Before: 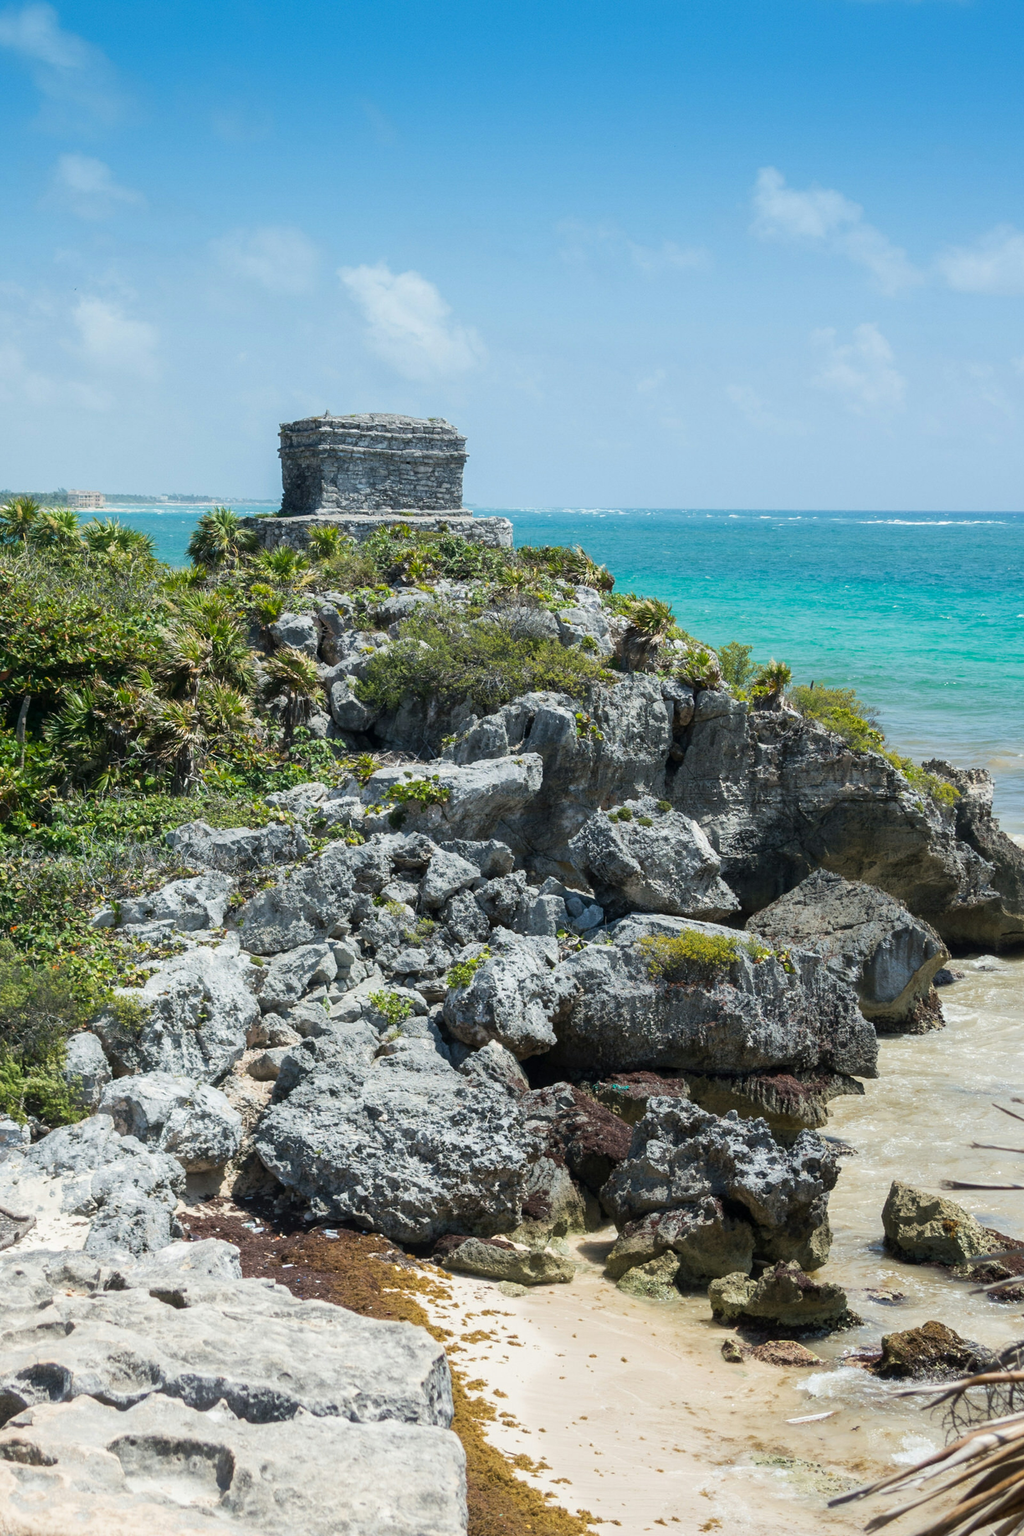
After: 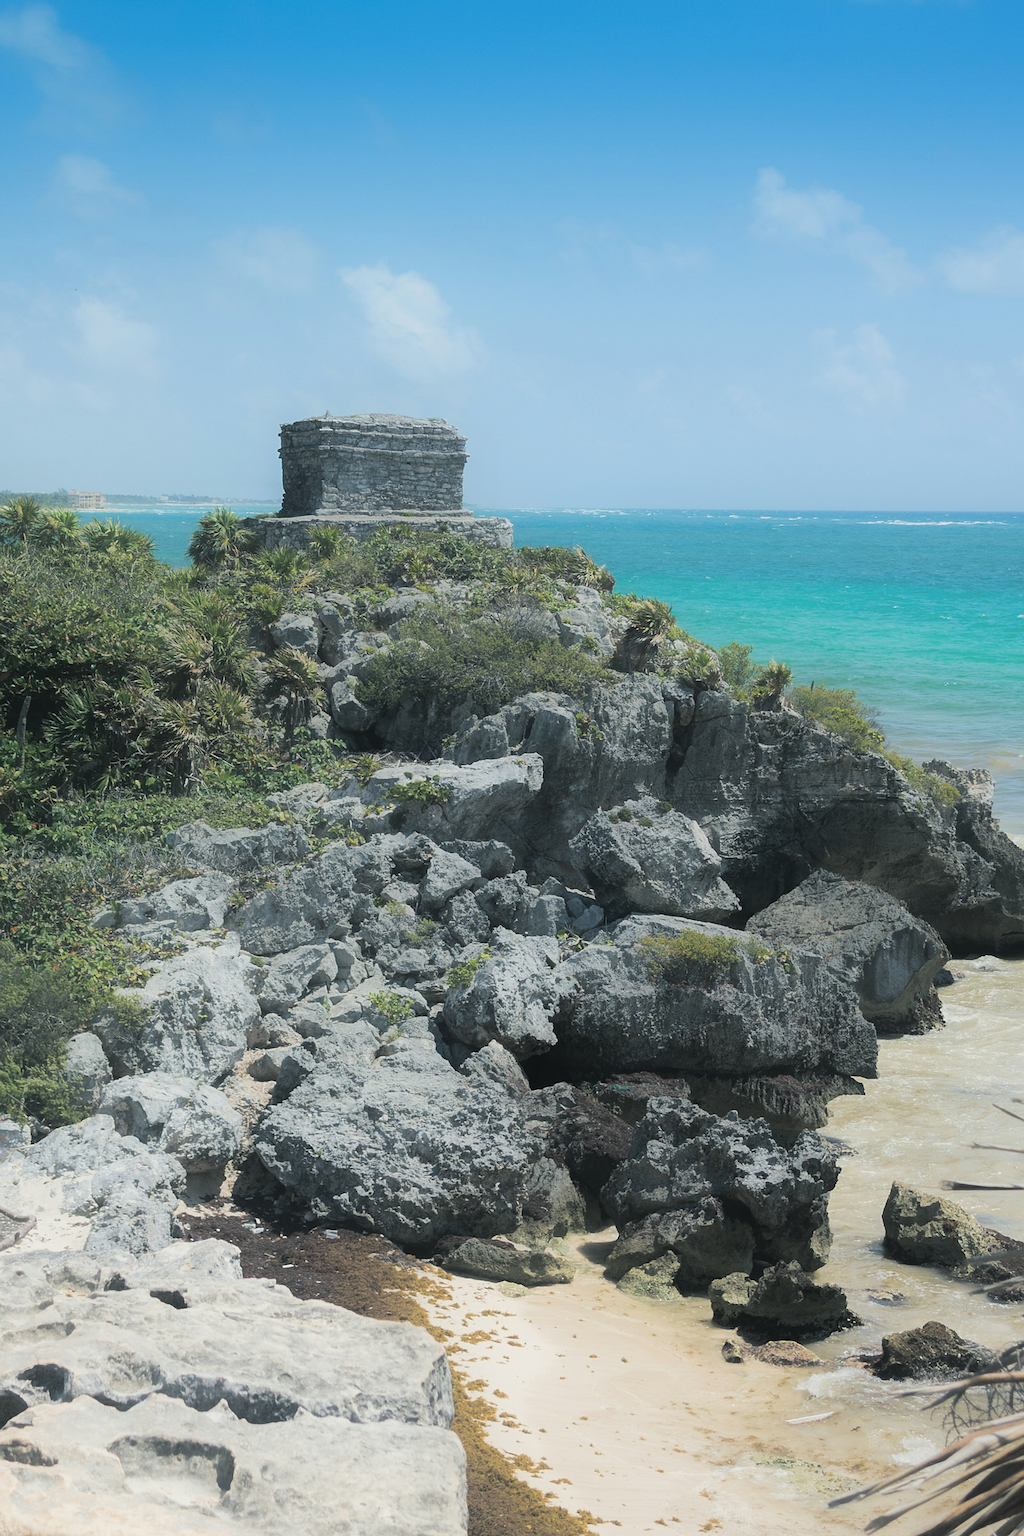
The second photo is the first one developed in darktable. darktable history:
contrast equalizer: octaves 7, y [[0.6 ×6], [0.55 ×6], [0 ×6], [0 ×6], [0 ×6]], mix -1
split-toning: shadows › hue 201.6°, shadows › saturation 0.16, highlights › hue 50.4°, highlights › saturation 0.2, balance -49.9
sharpen: radius 2.543, amount 0.636
